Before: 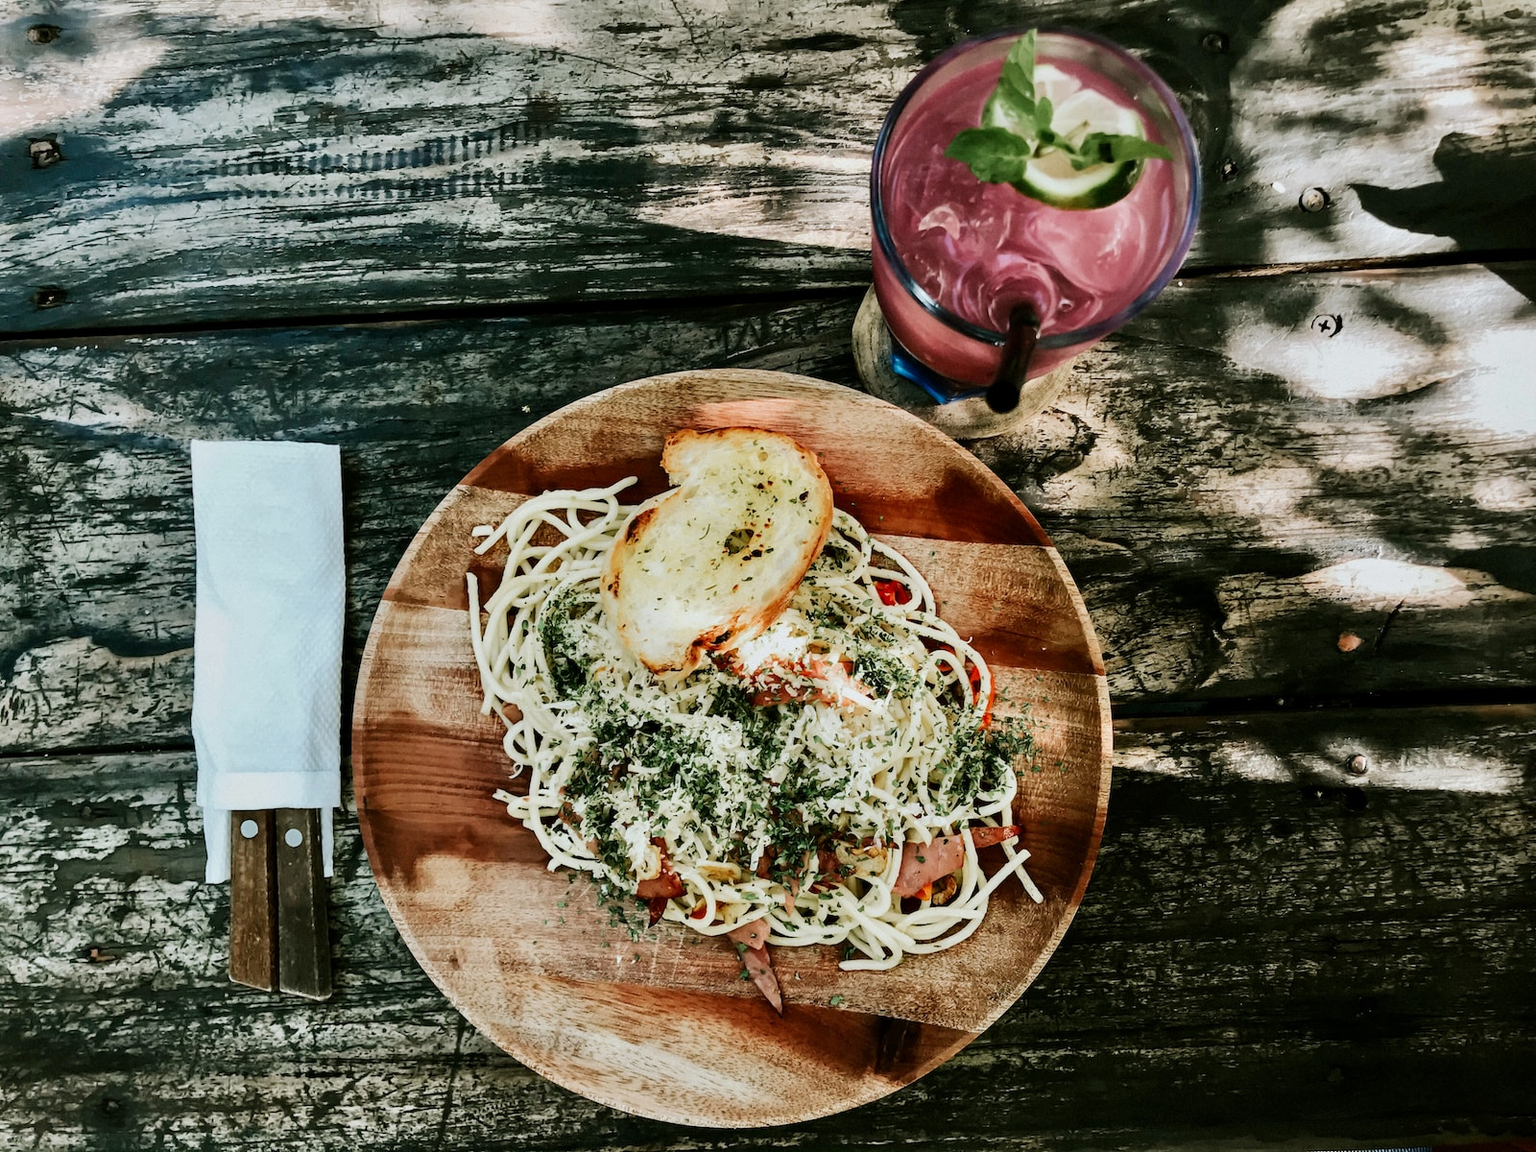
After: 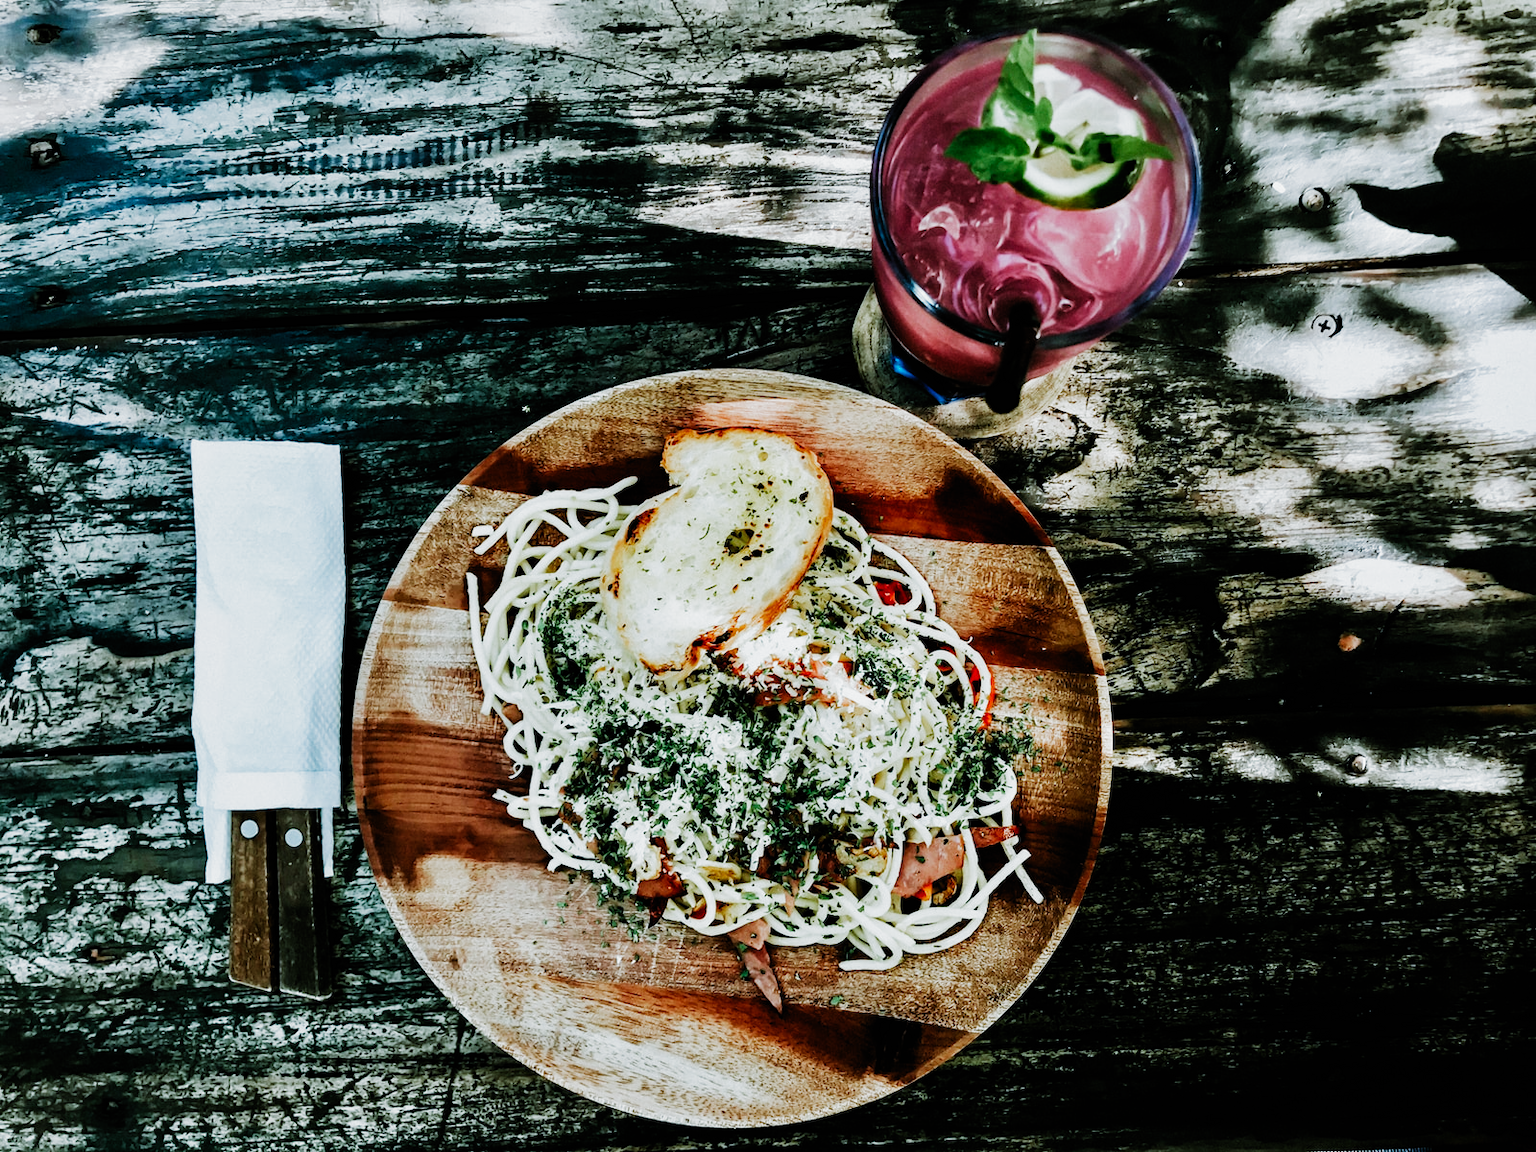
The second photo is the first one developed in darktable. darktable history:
filmic rgb: black relative exposure -6.43 EV, white relative exposure 2.43 EV, threshold 3 EV, hardness 5.27, latitude 0.1%, contrast 1.425, highlights saturation mix 2%, preserve chrominance no, color science v5 (2021), contrast in shadows safe, contrast in highlights safe, enable highlight reconstruction true
color calibration: illuminant F (fluorescent), F source F9 (Cool White Deluxe 4150 K) – high CRI, x 0.374, y 0.373, temperature 4158.34 K
